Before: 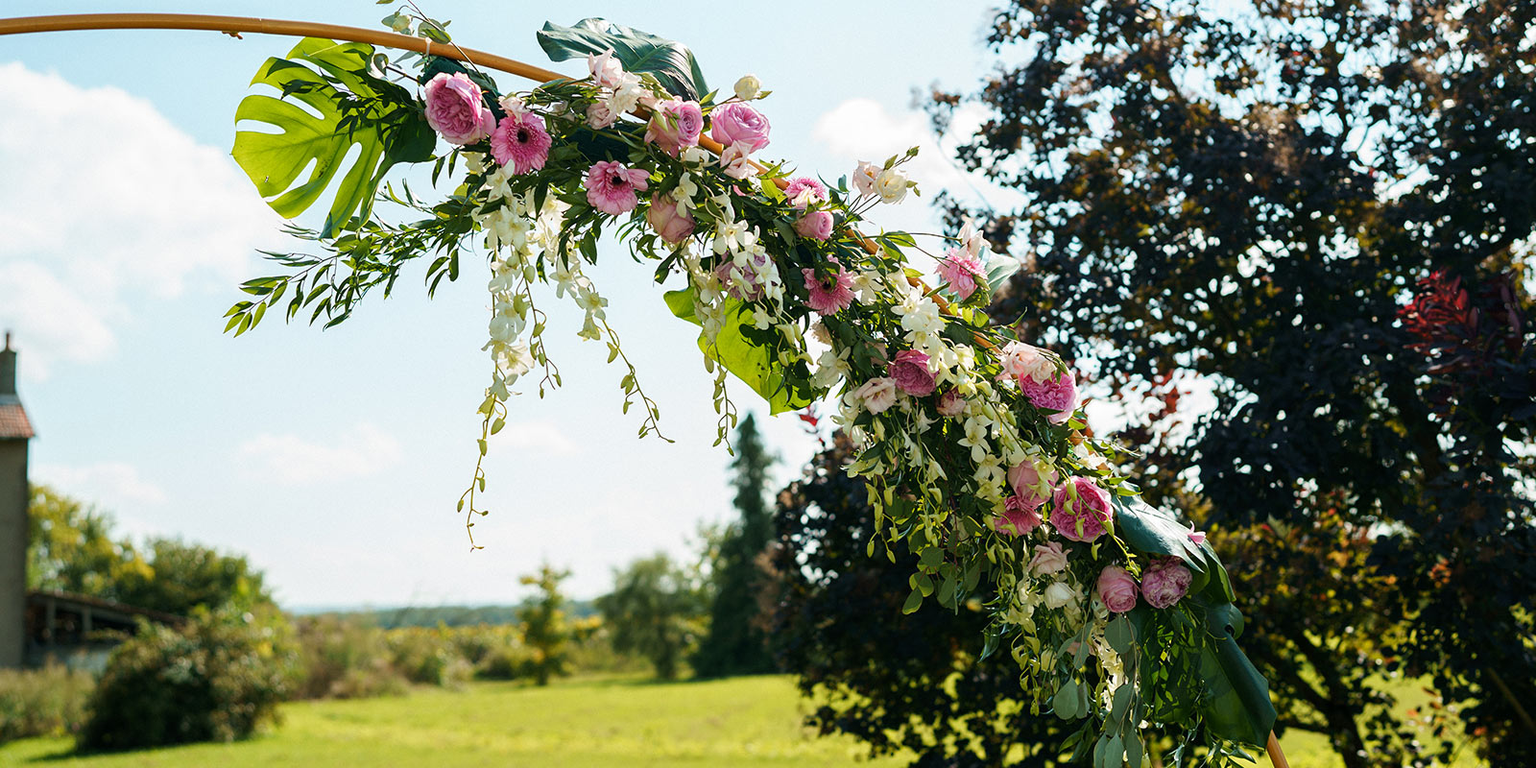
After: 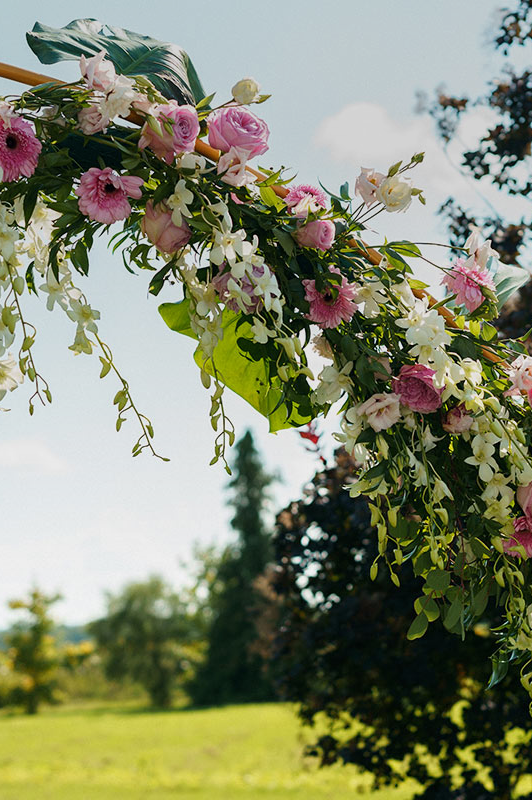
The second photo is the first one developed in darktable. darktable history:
crop: left 33.36%, right 33.36%
graduated density: on, module defaults
